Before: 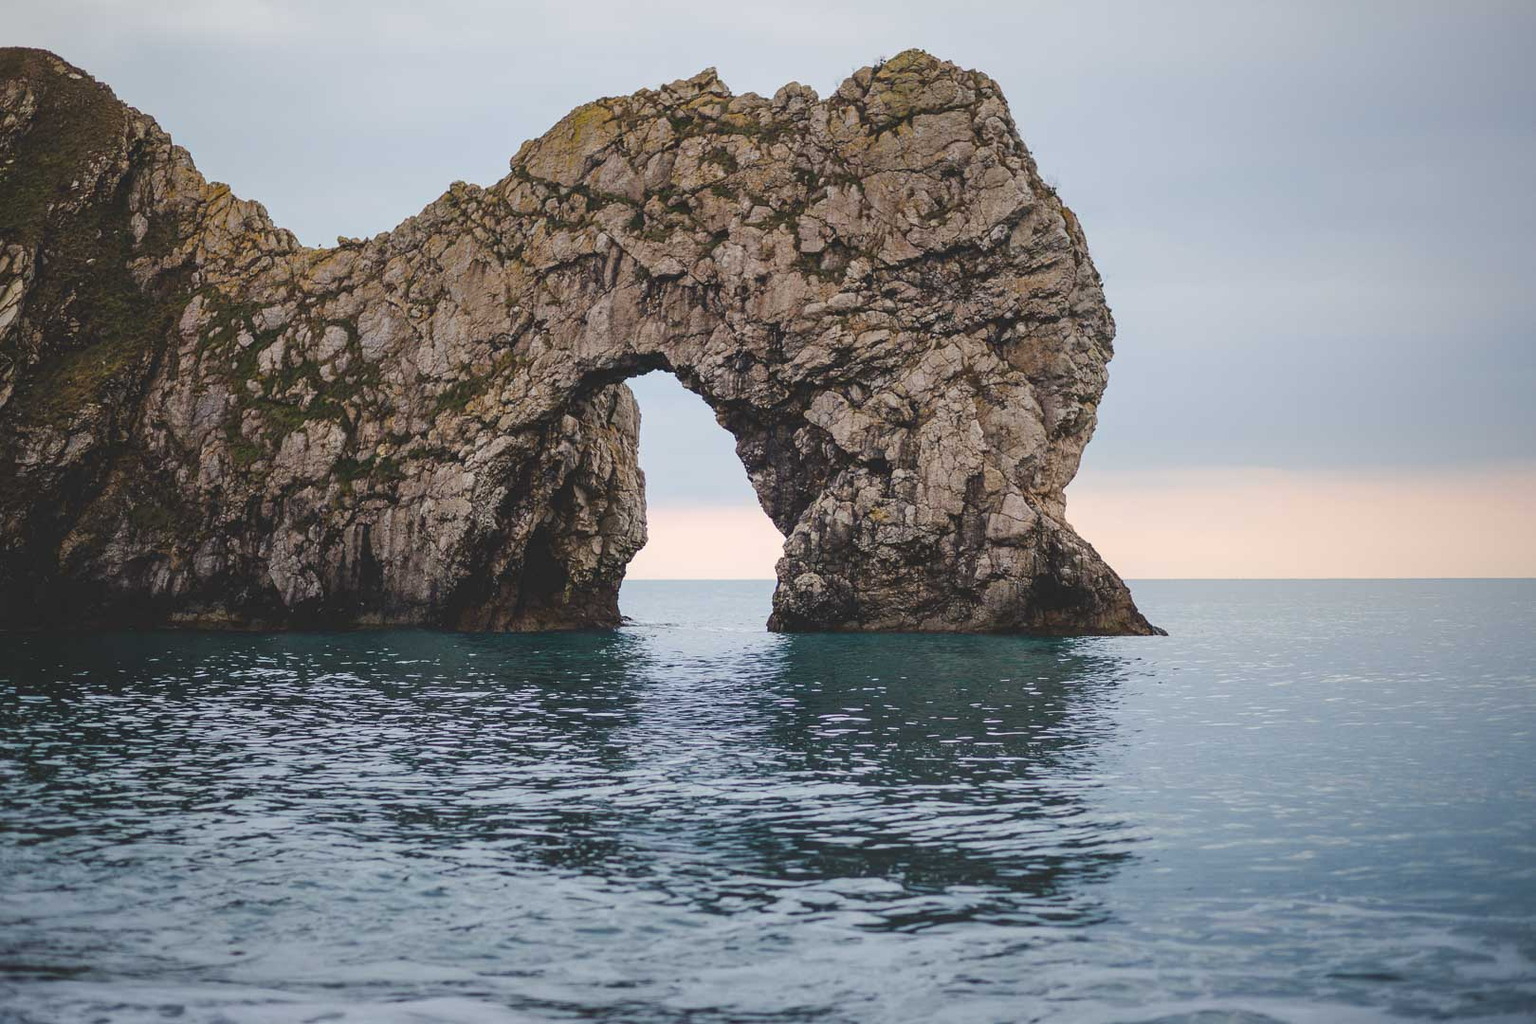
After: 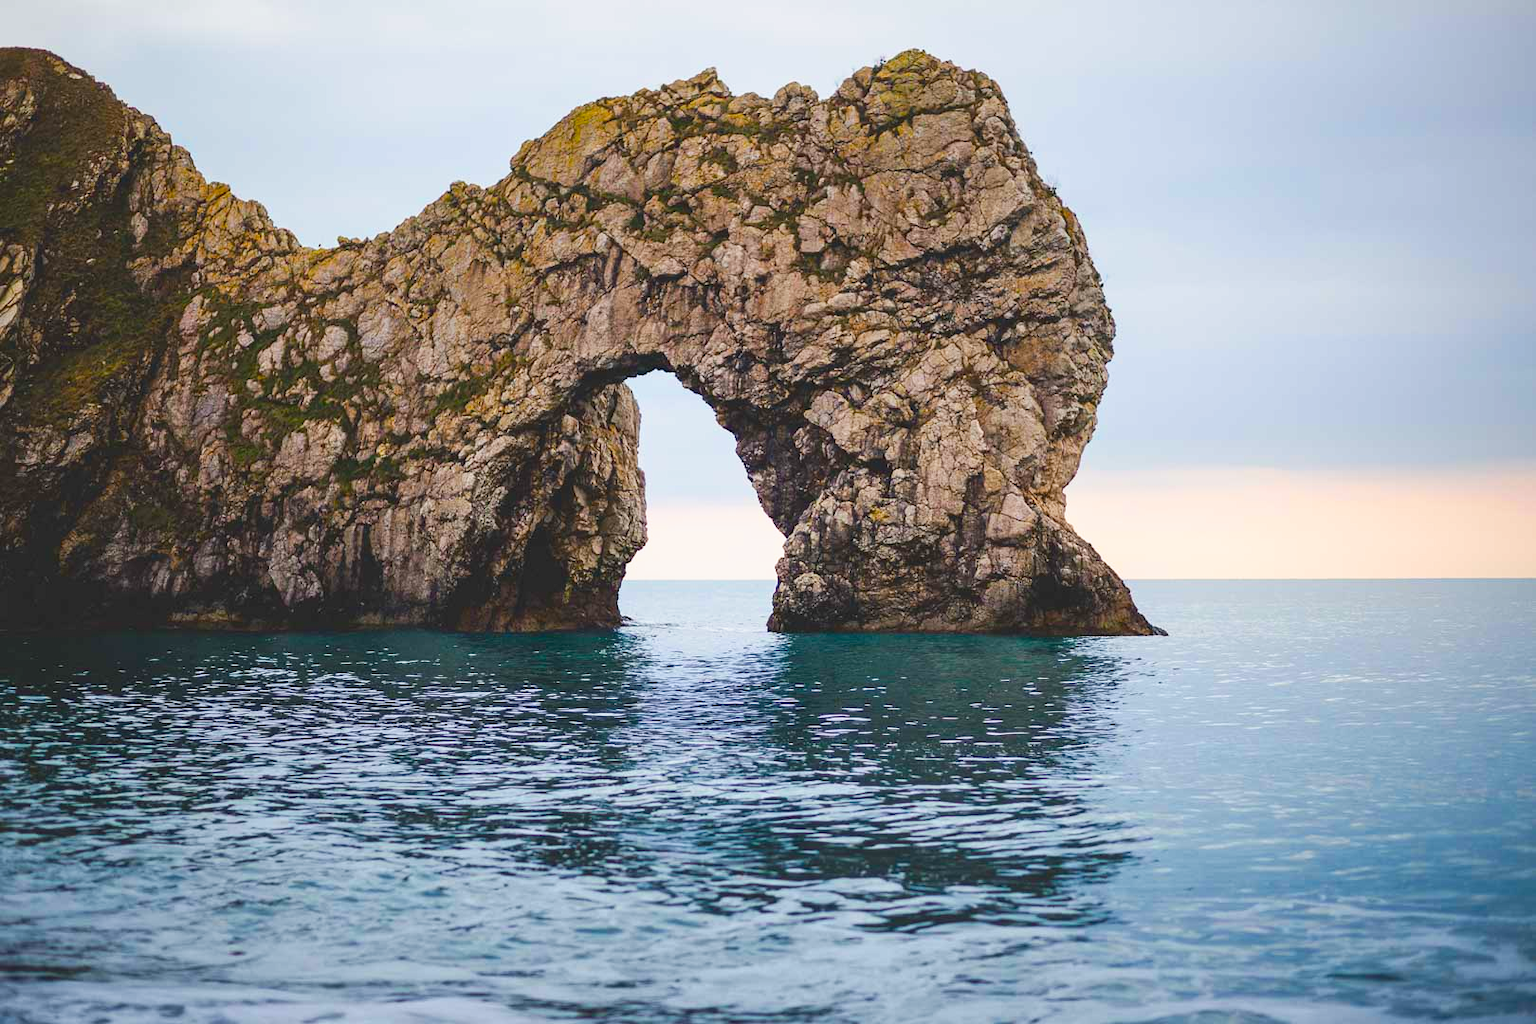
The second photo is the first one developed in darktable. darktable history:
velvia: strength 32.62%, mid-tones bias 0.208
tone curve: curves: ch0 [(0, 0) (0.051, 0.047) (0.102, 0.099) (0.236, 0.249) (0.429, 0.473) (0.67, 0.755) (0.875, 0.948) (1, 0.985)]; ch1 [(0, 0) (0.339, 0.298) (0.402, 0.363) (0.453, 0.413) (0.485, 0.469) (0.494, 0.493) (0.504, 0.502) (0.515, 0.526) (0.563, 0.591) (0.597, 0.639) (0.834, 0.888) (1, 1)]; ch2 [(0, 0) (0.362, 0.353) (0.425, 0.439) (0.501, 0.501) (0.537, 0.538) (0.58, 0.59) (0.642, 0.669) (0.773, 0.856) (1, 1)], preserve colors none
